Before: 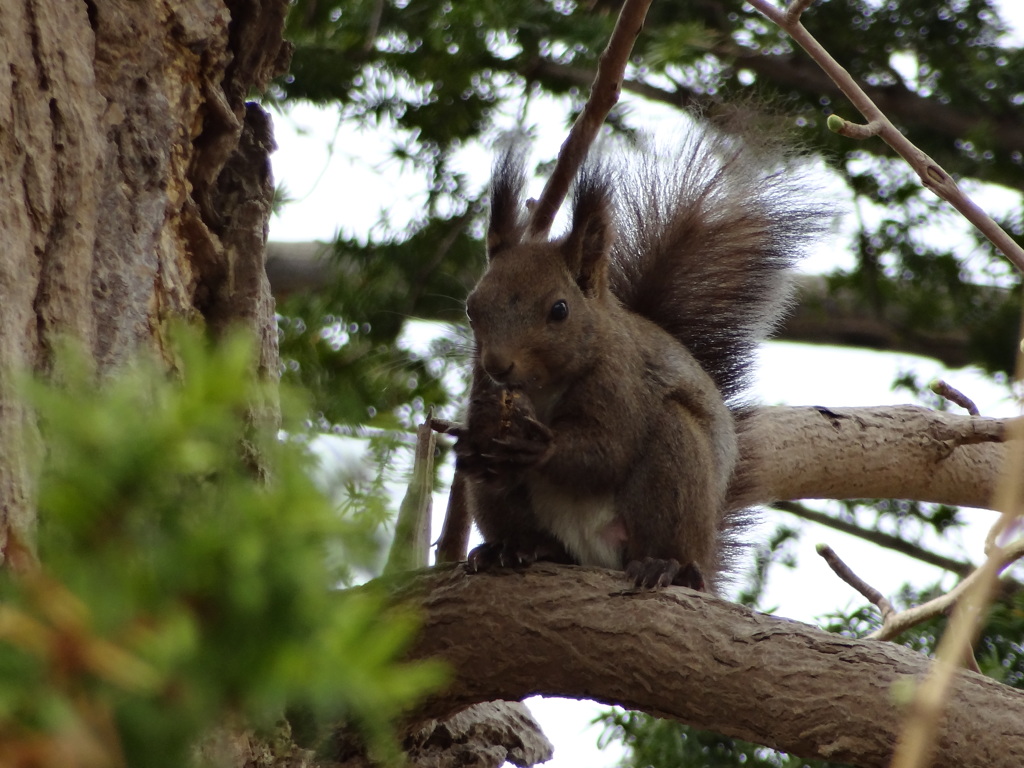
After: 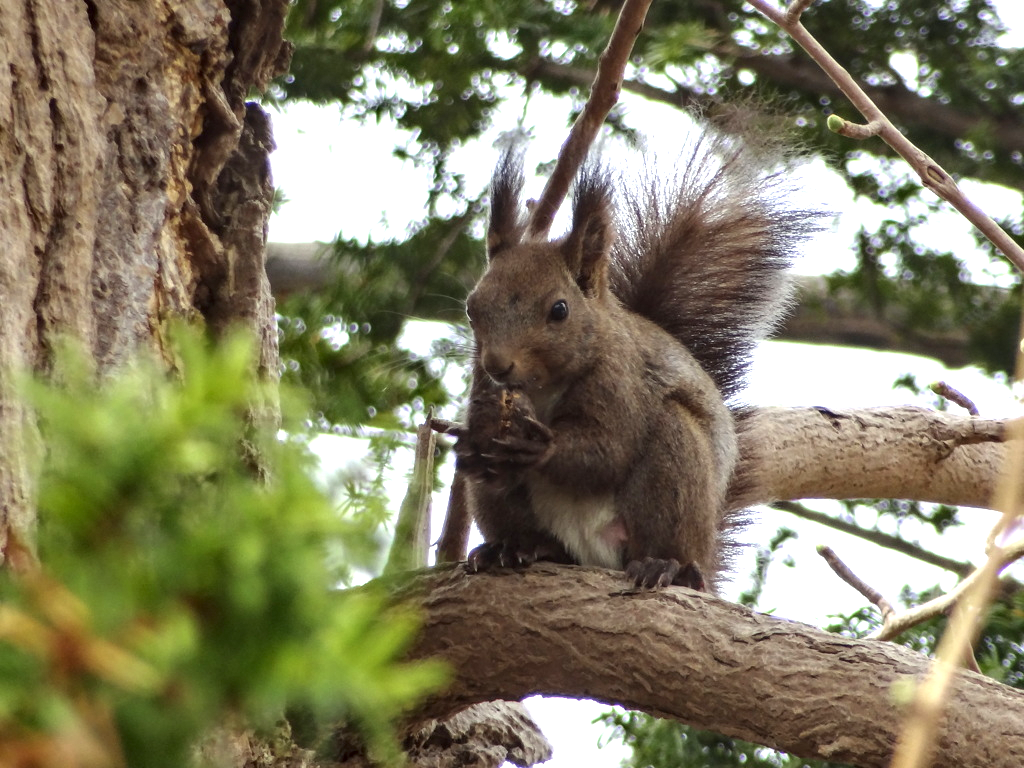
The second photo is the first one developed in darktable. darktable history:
exposure: exposure 0.941 EV, compensate highlight preservation false
local contrast: on, module defaults
